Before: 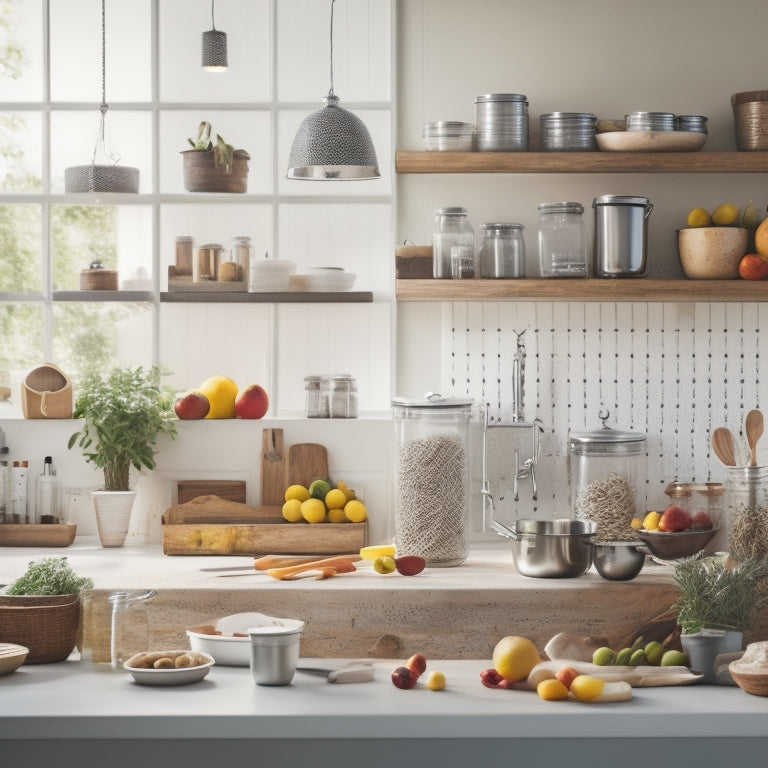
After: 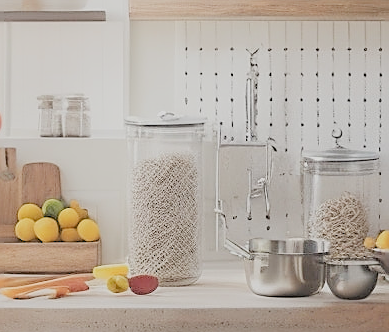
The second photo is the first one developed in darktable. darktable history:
sharpen: radius 1.372, amount 1.247, threshold 0.668
crop: left 34.809%, top 36.624%, right 14.536%, bottom 20.017%
exposure: black level correction 0, exposure 0.93 EV, compensate highlight preservation false
color zones: mix -91.29%
shadows and highlights: shadows -23.61, highlights 45.61, soften with gaussian
filmic rgb: middle gray luminance 2.57%, black relative exposure -9.96 EV, white relative exposure 7 EV, threshold 3.06 EV, dynamic range scaling 10.36%, target black luminance 0%, hardness 3.17, latitude 43.44%, contrast 0.671, highlights saturation mix 6.27%, shadows ↔ highlights balance 13.93%, enable highlight reconstruction true
